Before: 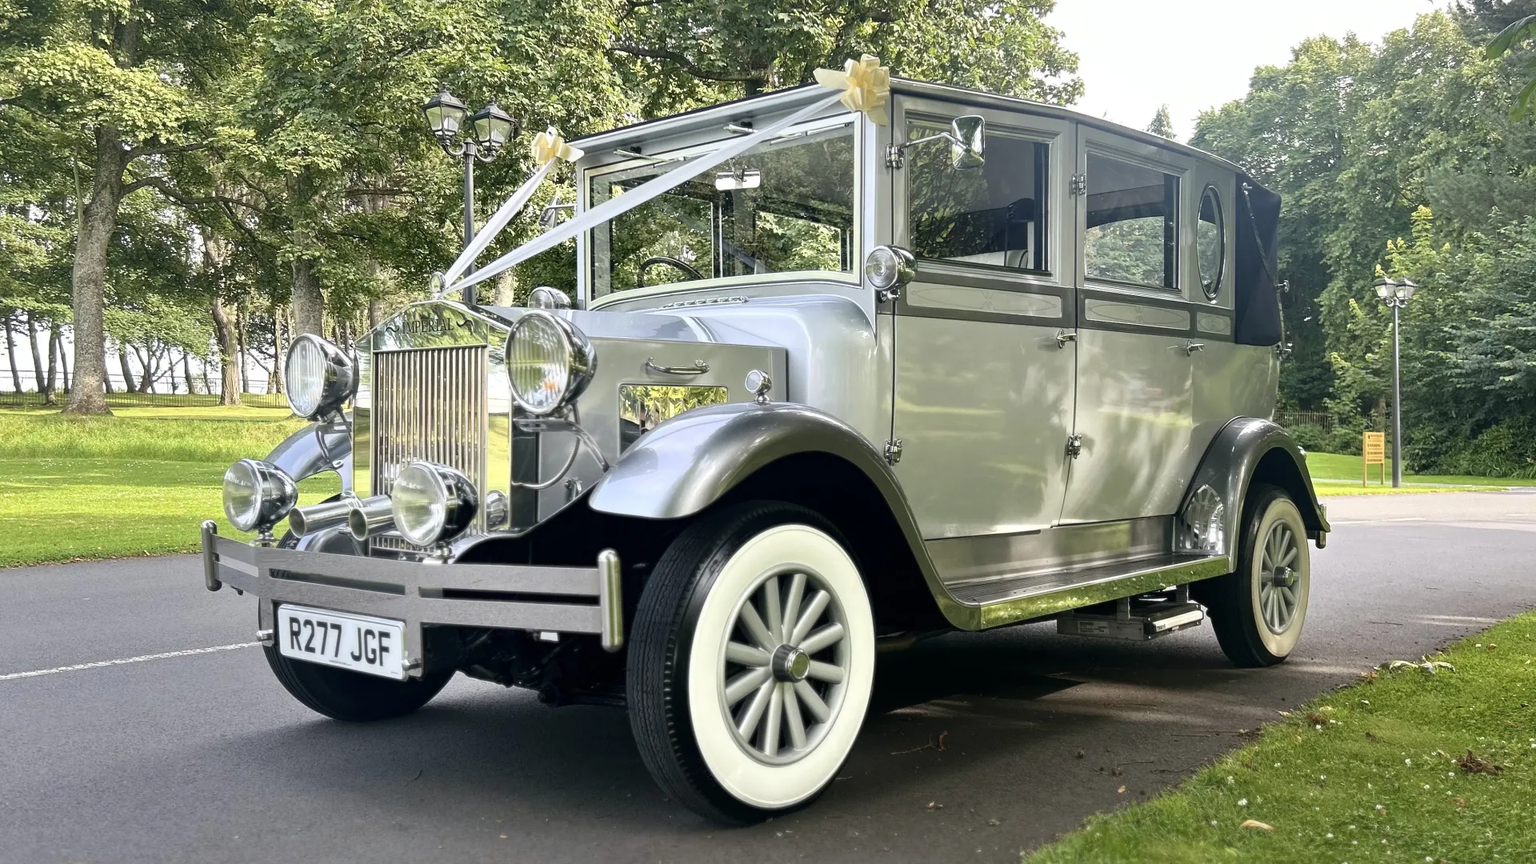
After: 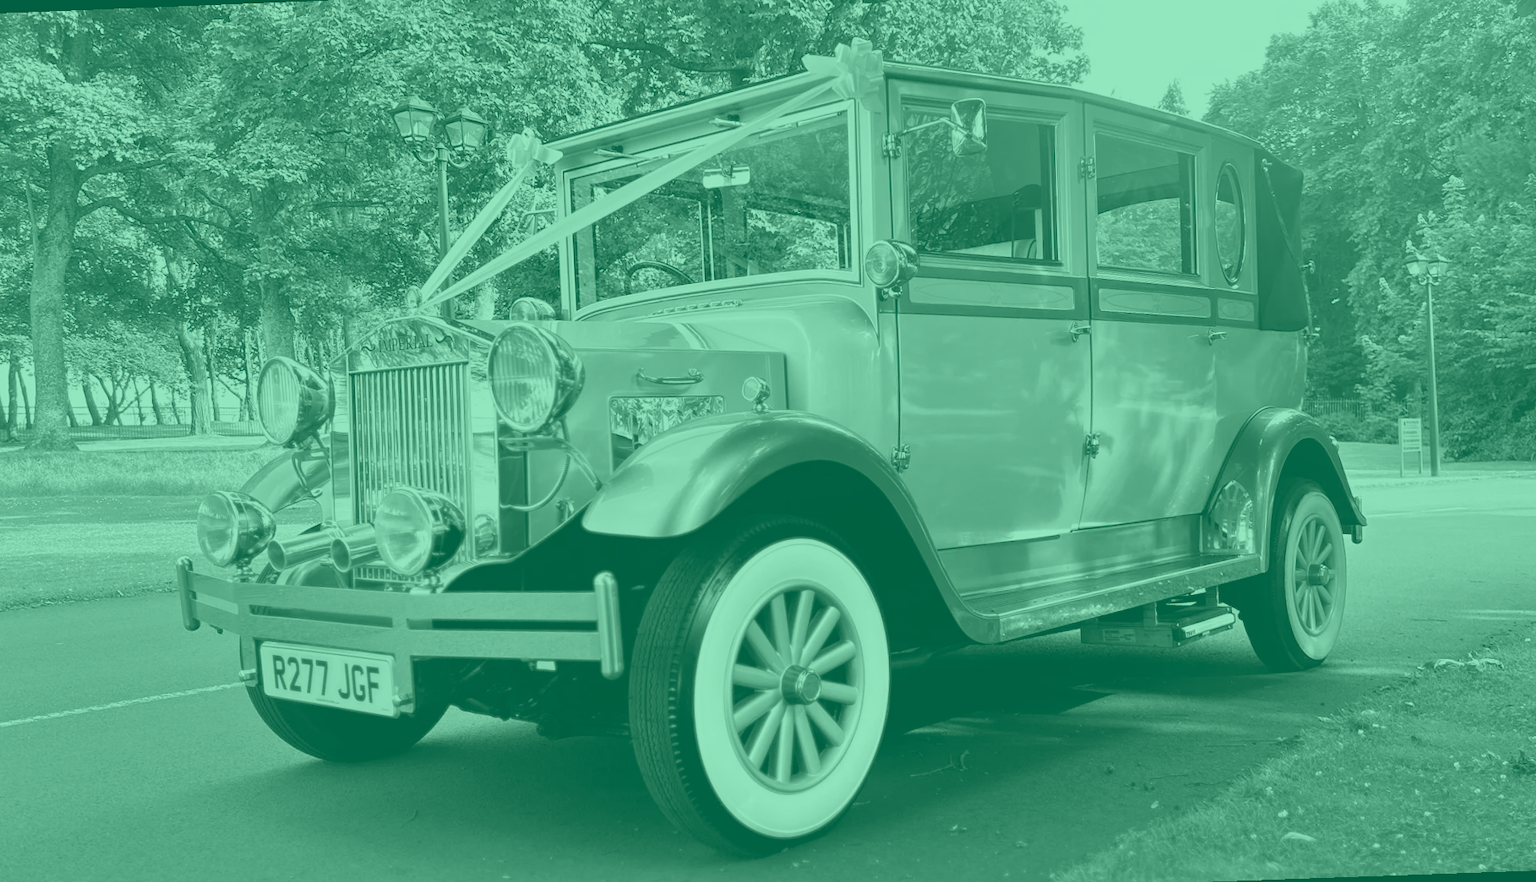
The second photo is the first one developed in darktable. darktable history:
colorize: hue 147.6°, saturation 65%, lightness 21.64%
rotate and perspective: rotation -2.12°, lens shift (vertical) 0.009, lens shift (horizontal) -0.008, automatic cropping original format, crop left 0.036, crop right 0.964, crop top 0.05, crop bottom 0.959
